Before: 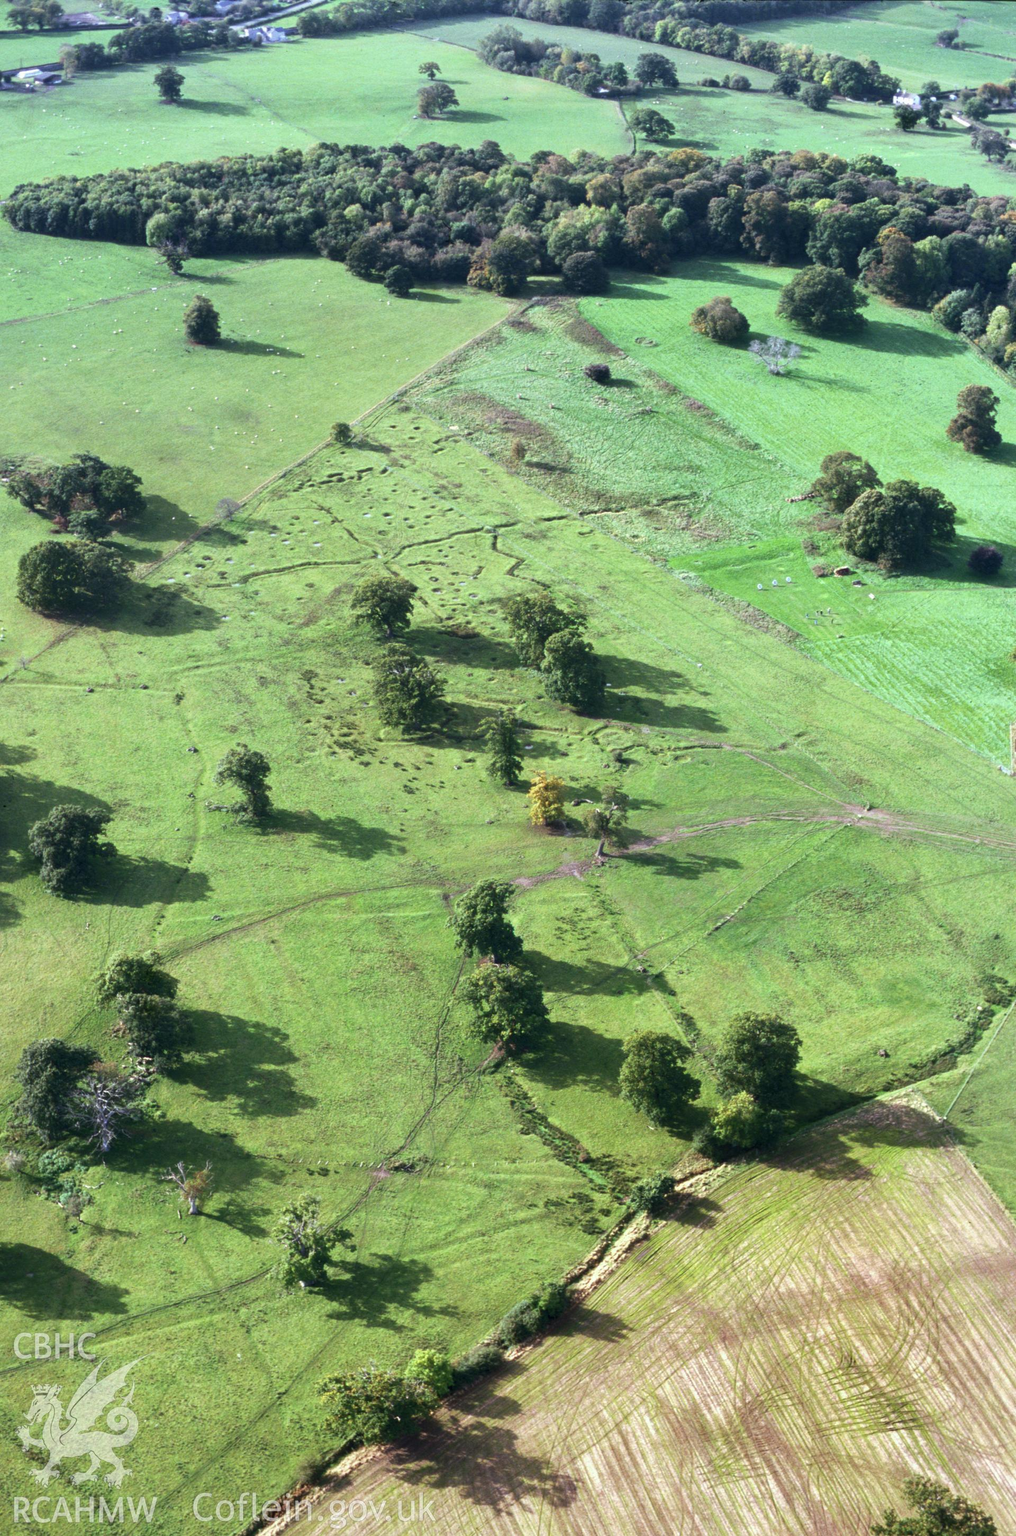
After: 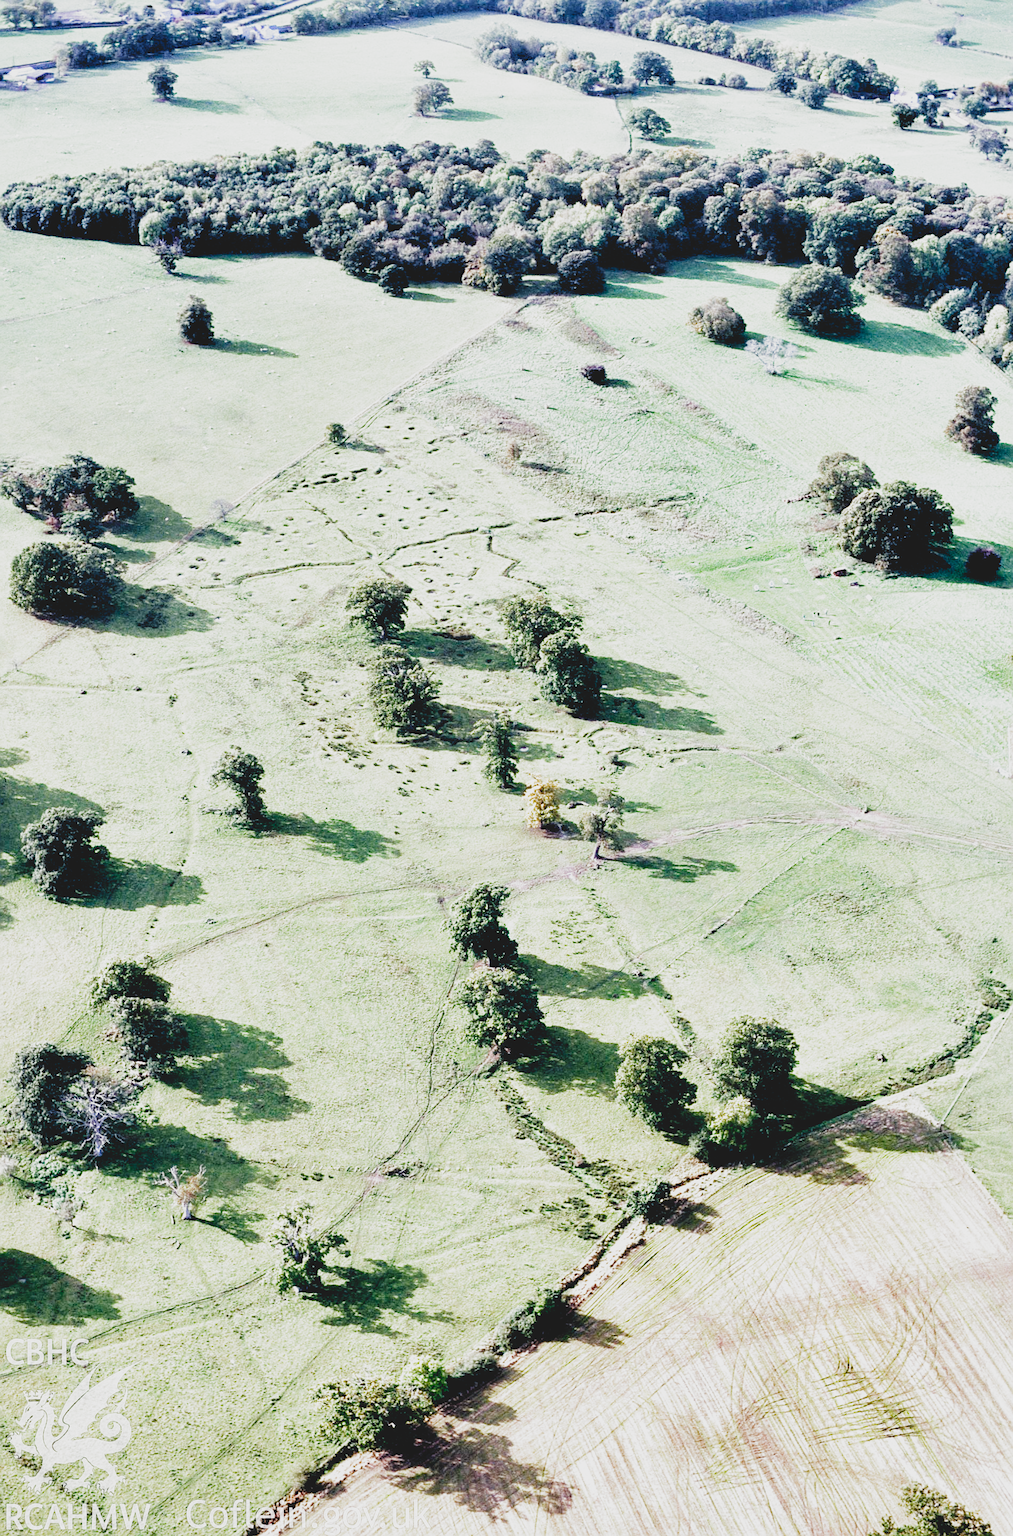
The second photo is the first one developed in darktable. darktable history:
exposure: exposure 2.054 EV, compensate highlight preservation false
crop and rotate: left 0.785%, top 0.204%, bottom 0.409%
contrast brightness saturation: contrast -0.169, brightness 0.043, saturation -0.126
sharpen: amount 0.557
contrast equalizer: y [[0.6 ×6], [0.55 ×6], [0 ×6], [0 ×6], [0 ×6]]
filmic rgb: black relative exposure -7.18 EV, white relative exposure 5.34 EV, hardness 3.02, add noise in highlights 0.002, preserve chrominance no, color science v3 (2019), use custom middle-gray values true, contrast in highlights soft, enable highlight reconstruction true
